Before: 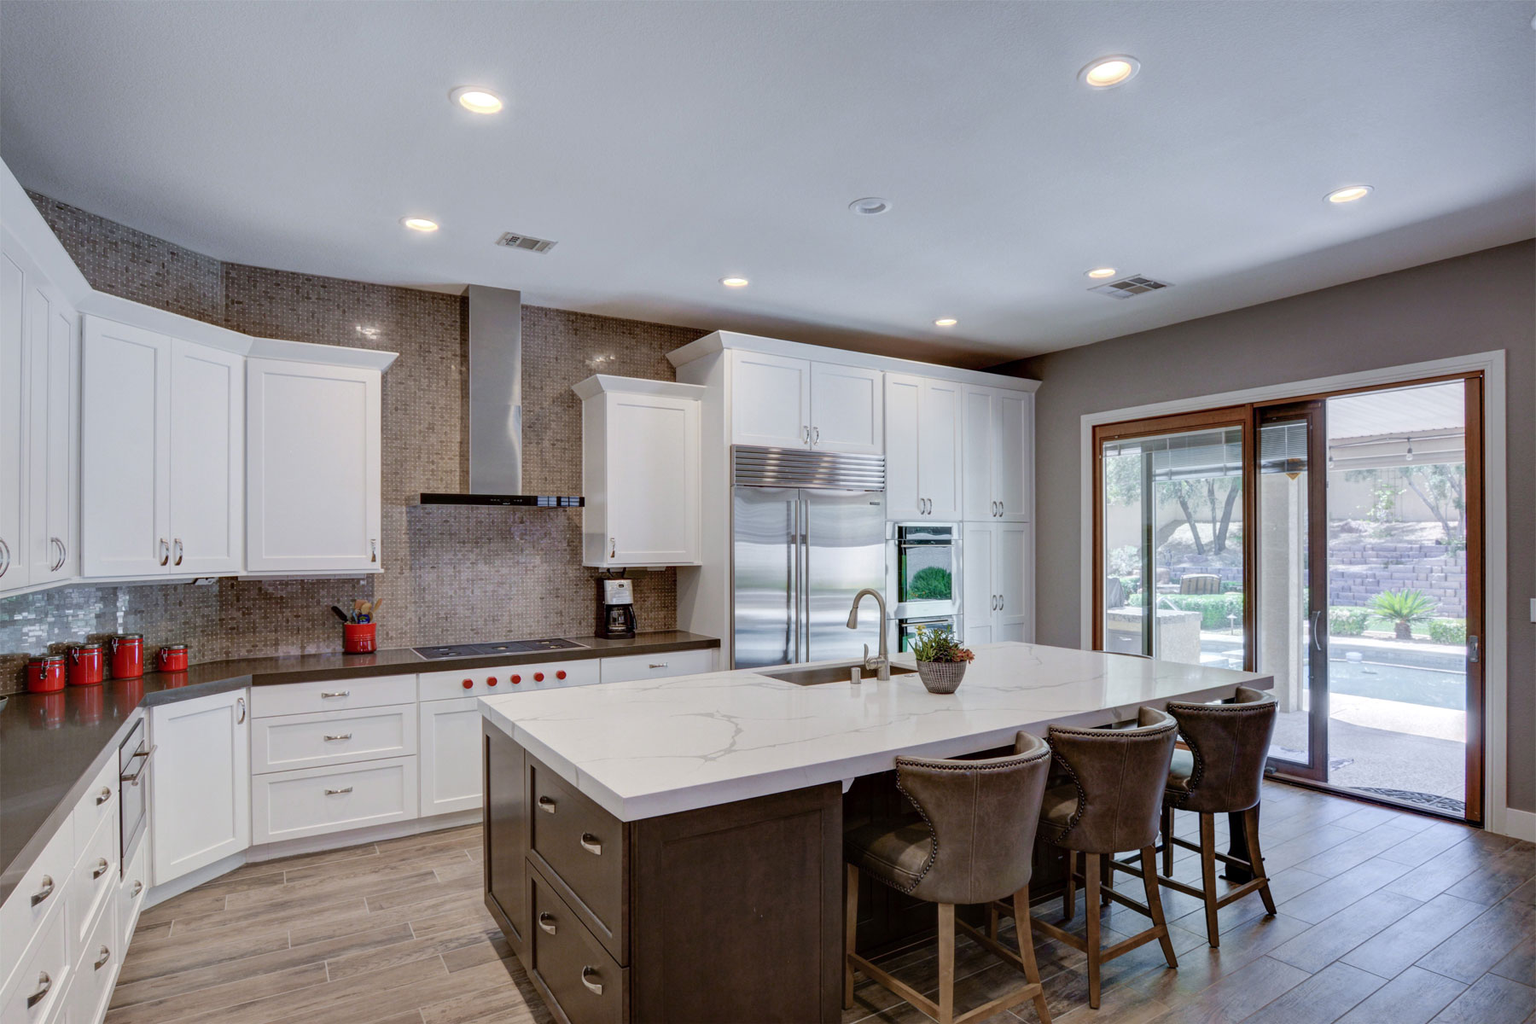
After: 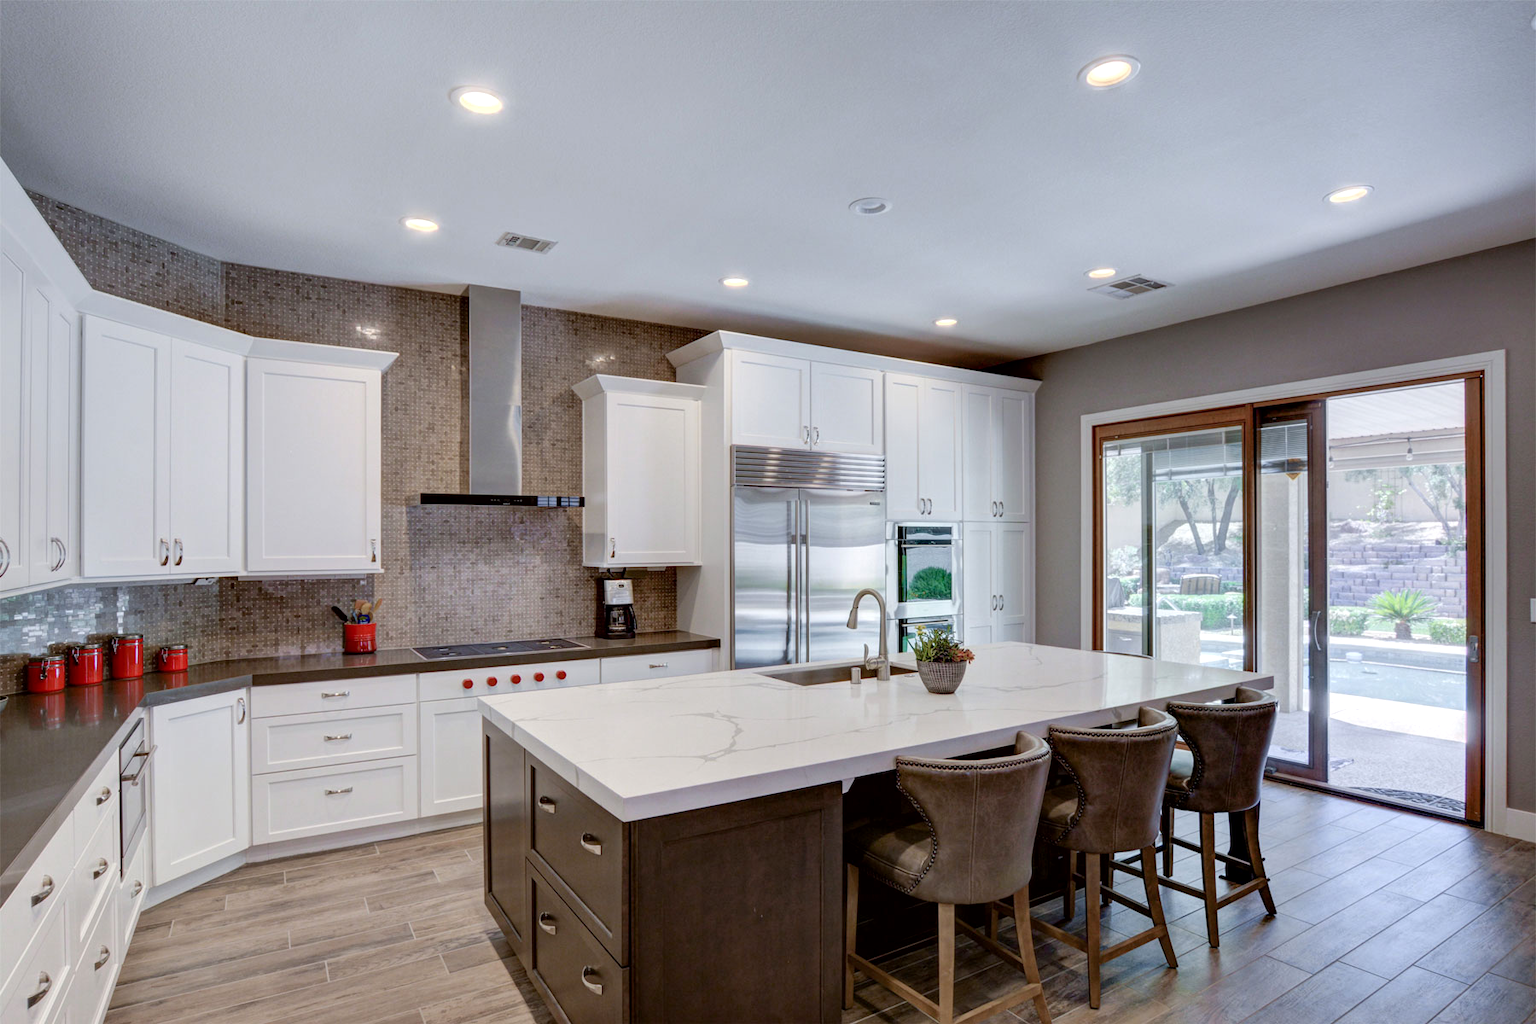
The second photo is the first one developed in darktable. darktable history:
exposure: black level correction 0.003, exposure 0.148 EV, compensate highlight preservation false
